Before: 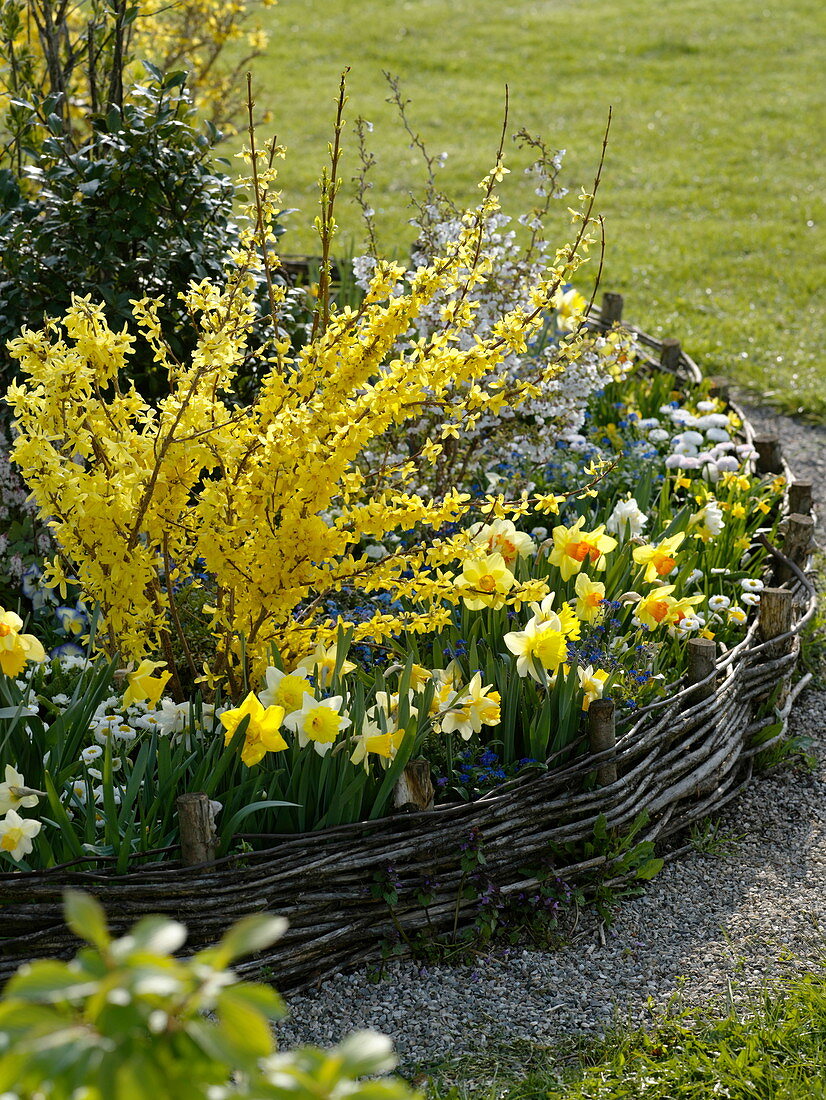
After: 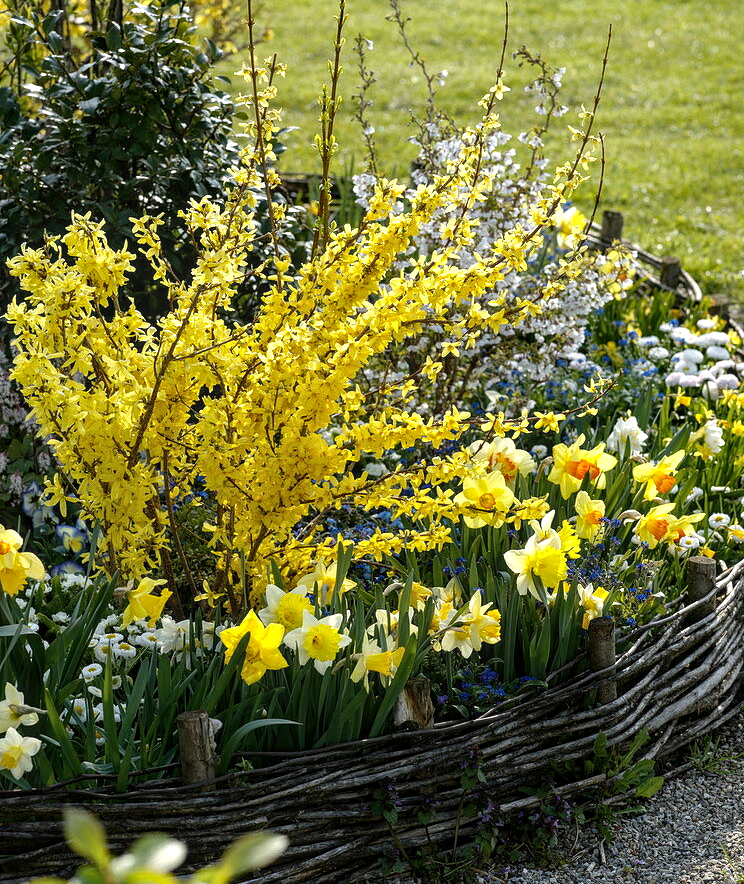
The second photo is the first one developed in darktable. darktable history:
tone equalizer: -8 EV -0.408 EV, -7 EV -0.38 EV, -6 EV -0.366 EV, -5 EV -0.189 EV, -3 EV 0.244 EV, -2 EV 0.361 EV, -1 EV 0.413 EV, +0 EV 0.407 EV, edges refinement/feathering 500, mask exposure compensation -1.57 EV, preserve details guided filter
local contrast: on, module defaults
crop: top 7.505%, right 9.859%, bottom 12.061%
